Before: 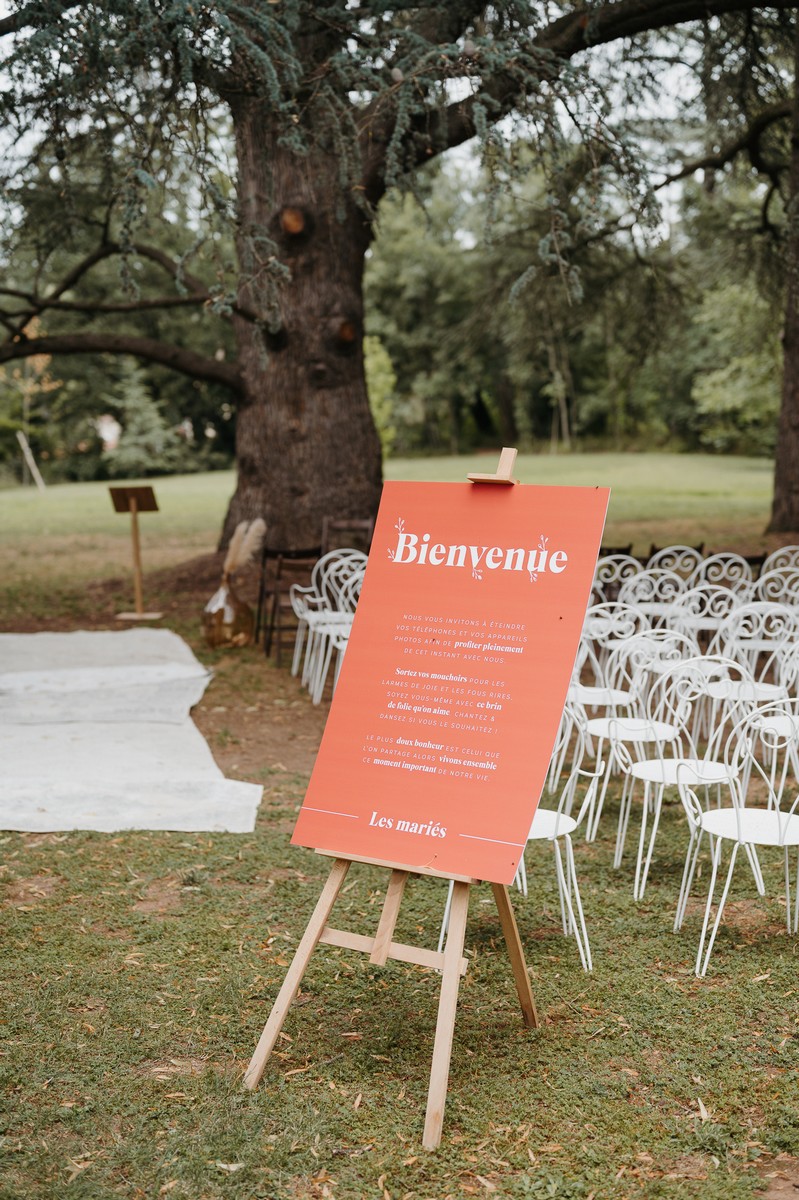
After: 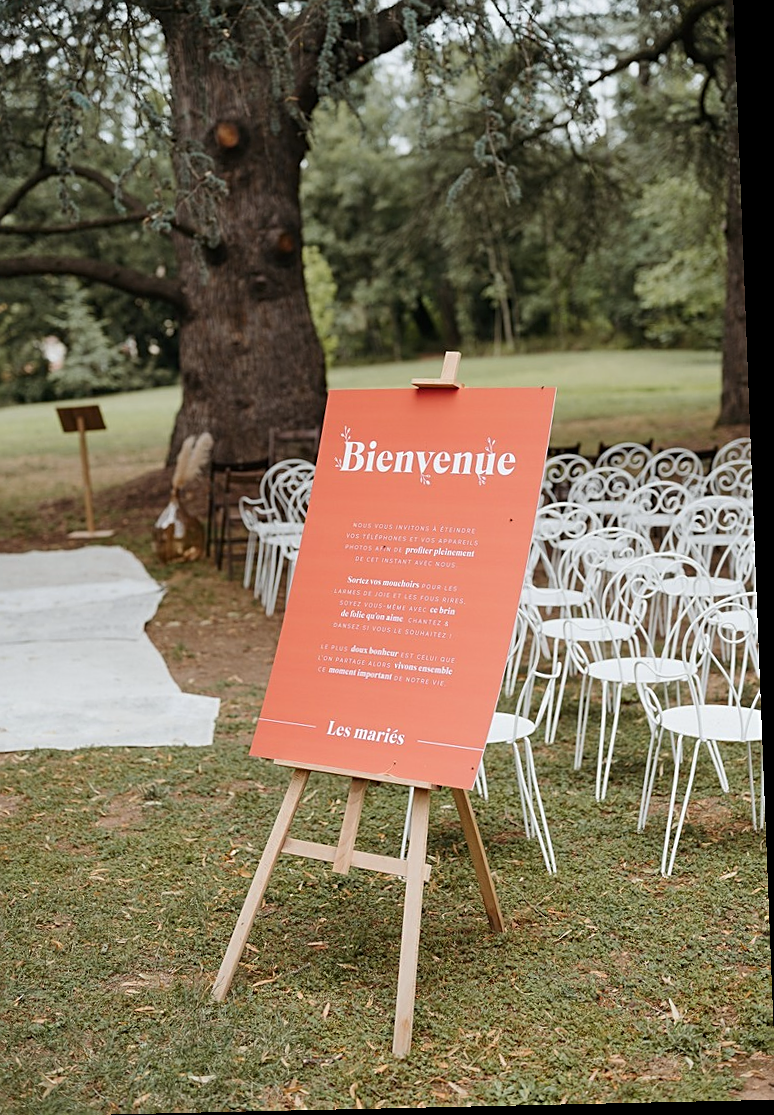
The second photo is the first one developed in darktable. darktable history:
crop and rotate: left 8.262%, top 9.226%
white balance: red 0.986, blue 1.01
rotate and perspective: rotation -2.22°, lens shift (horizontal) -0.022, automatic cropping off
sharpen: on, module defaults
tone equalizer: on, module defaults
